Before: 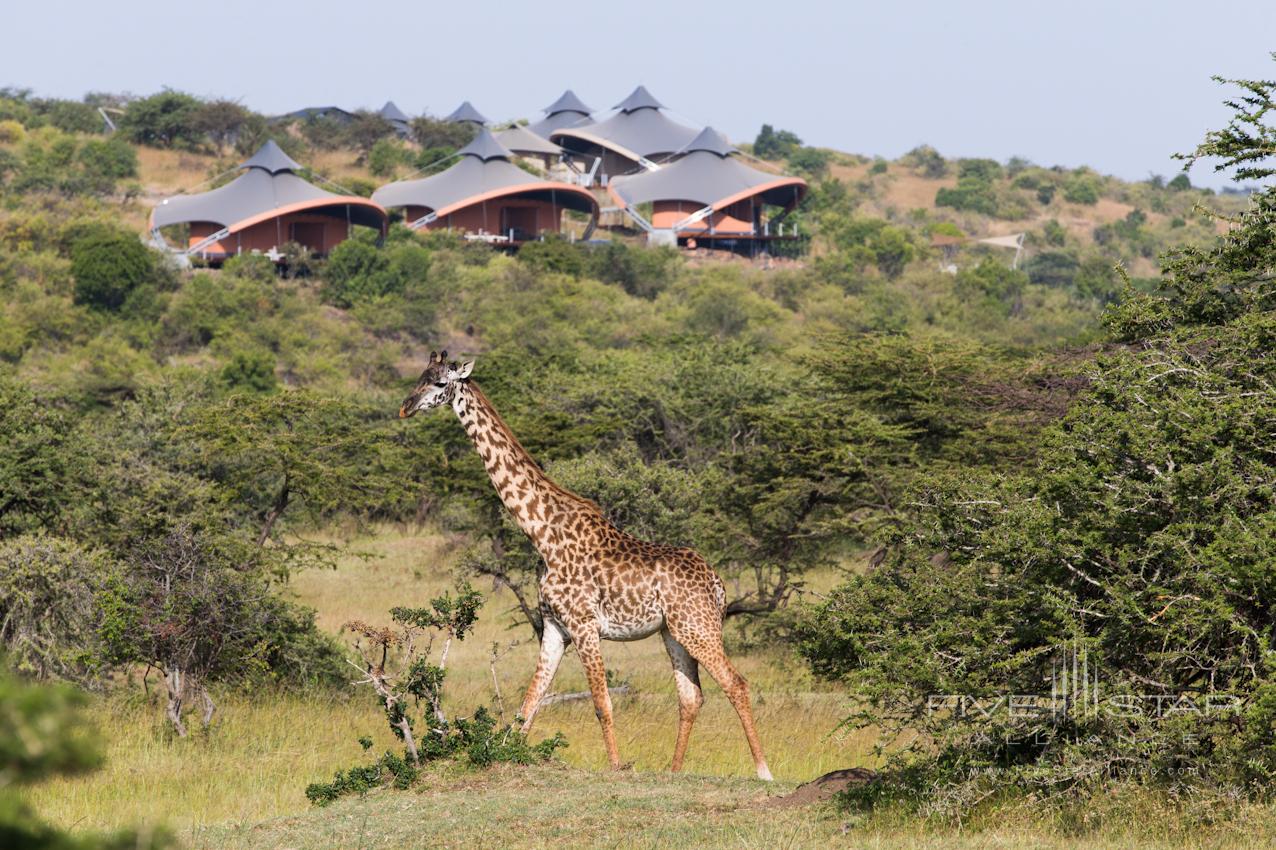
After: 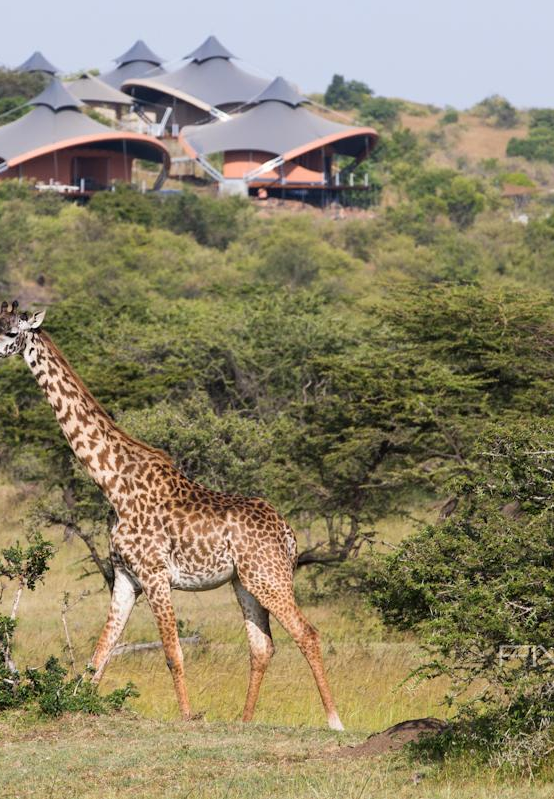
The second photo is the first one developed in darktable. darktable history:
crop: left 33.654%, top 5.947%, right 22.889%
